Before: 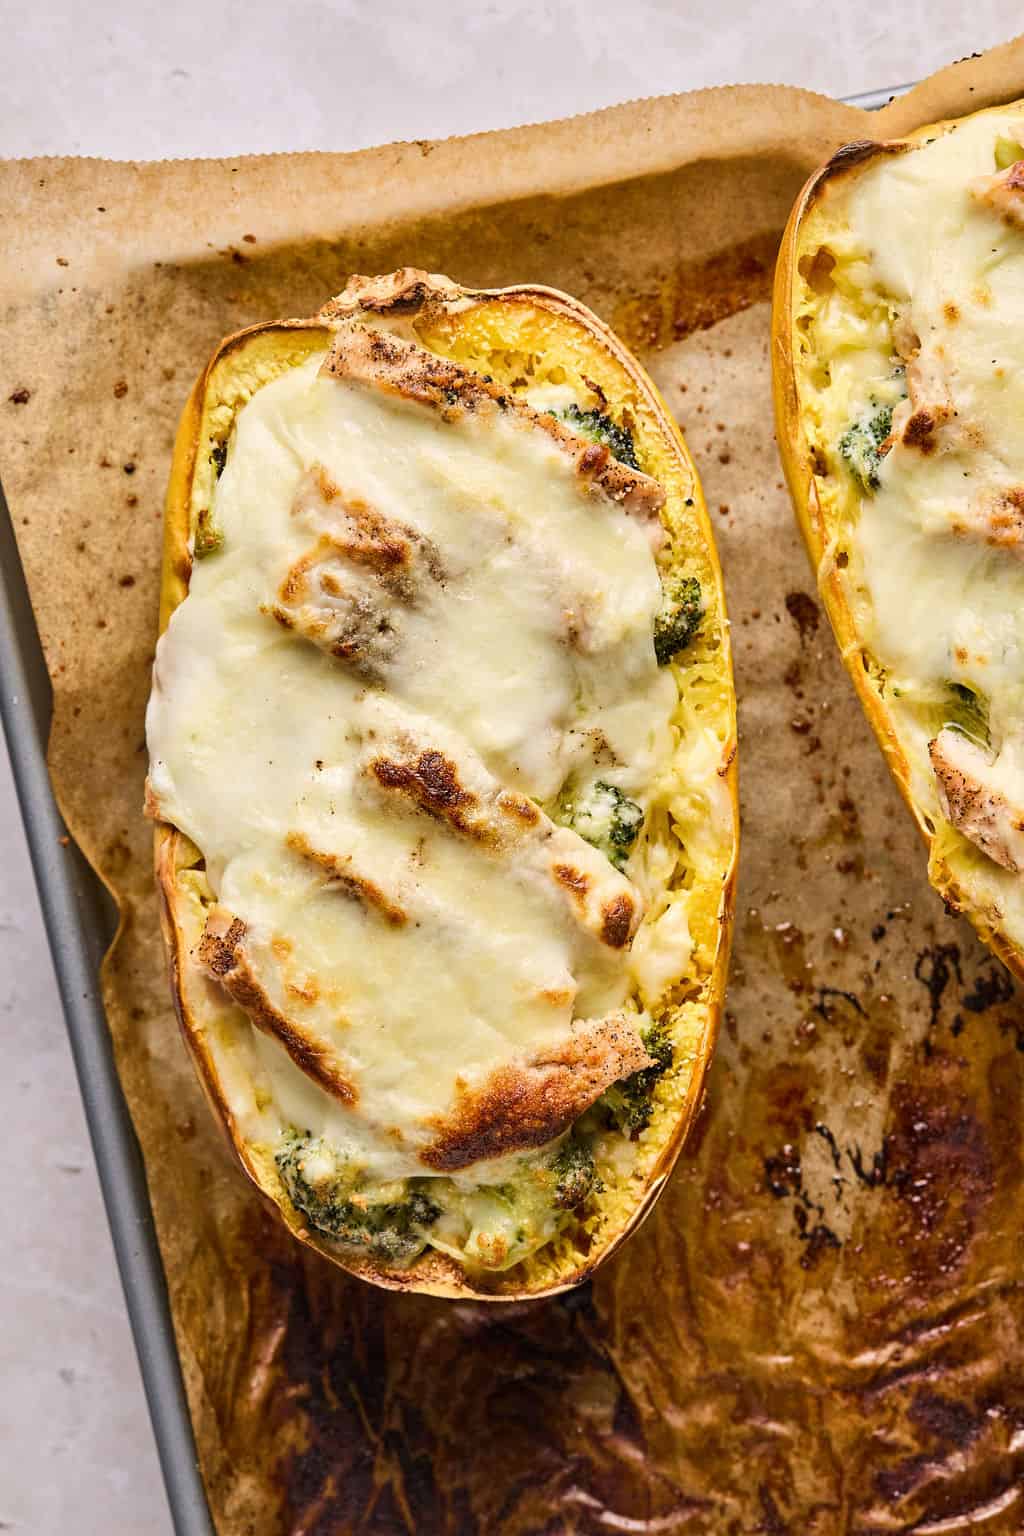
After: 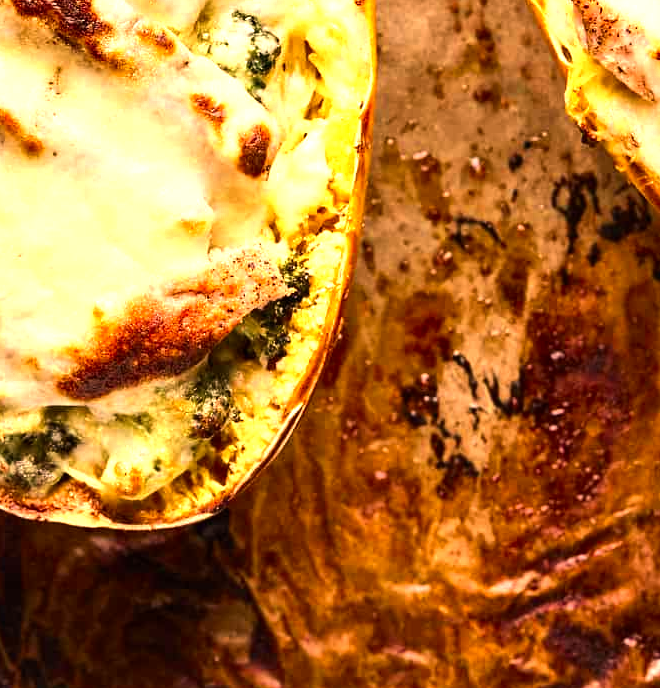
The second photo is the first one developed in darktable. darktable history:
crop and rotate: left 35.509%, top 50.238%, bottom 4.934%
white balance: red 1.127, blue 0.943
tone equalizer: -8 EV -0.417 EV, -7 EV -0.389 EV, -6 EV -0.333 EV, -5 EV -0.222 EV, -3 EV 0.222 EV, -2 EV 0.333 EV, -1 EV 0.389 EV, +0 EV 0.417 EV, edges refinement/feathering 500, mask exposure compensation -1.57 EV, preserve details no
color zones: curves: ch0 [(0.004, 0.305) (0.261, 0.623) (0.389, 0.399) (0.708, 0.571) (0.947, 0.34)]; ch1 [(0.025, 0.645) (0.229, 0.584) (0.326, 0.551) (0.484, 0.262) (0.757, 0.643)]
exposure: exposure 0.02 EV, compensate highlight preservation false
